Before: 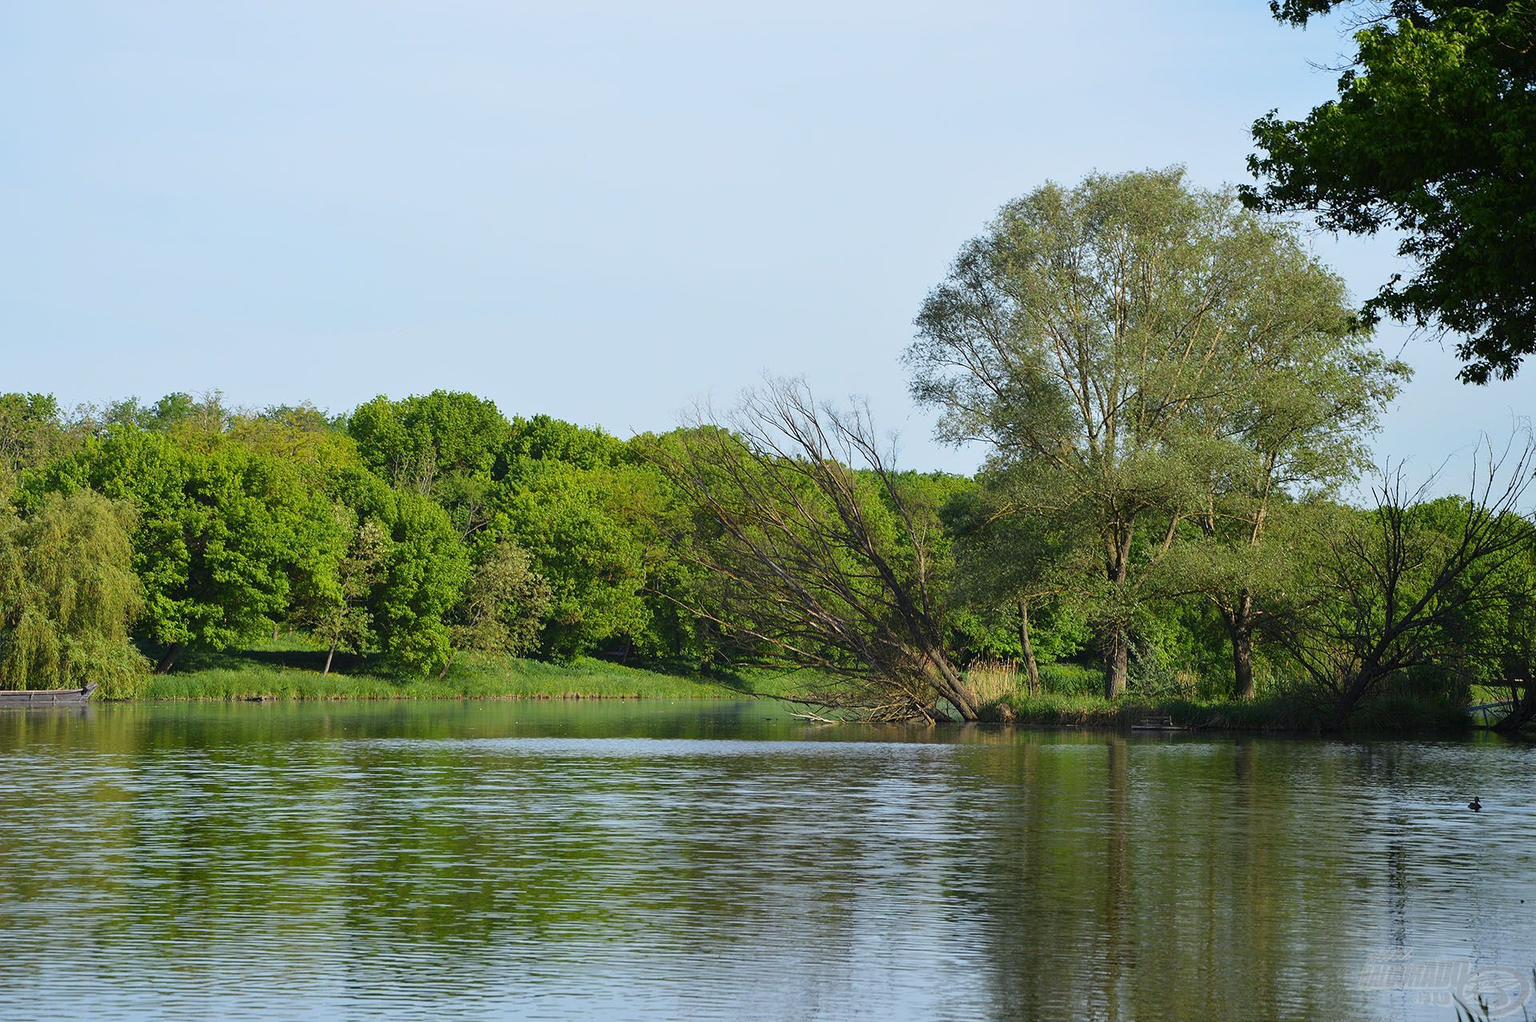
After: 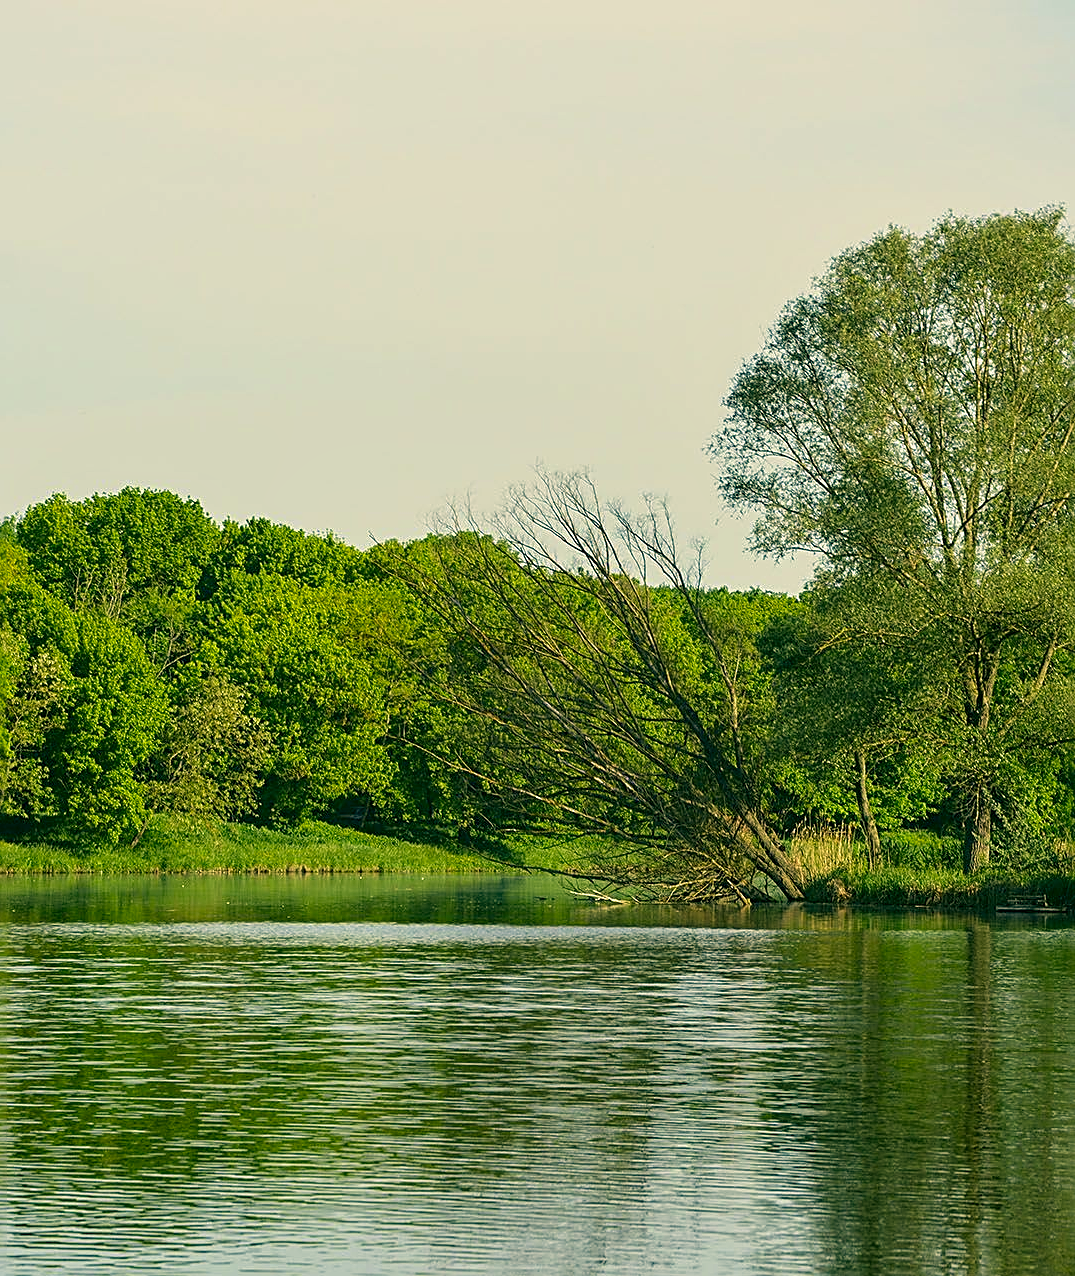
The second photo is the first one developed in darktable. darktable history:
color correction: highlights a* 5.1, highlights b* 24.17, shadows a* -16.29, shadows b* 3.77
velvia: on, module defaults
crop: left 21.81%, right 22.156%, bottom 0.009%
sharpen: radius 2.704, amount 0.66
local contrast: on, module defaults
